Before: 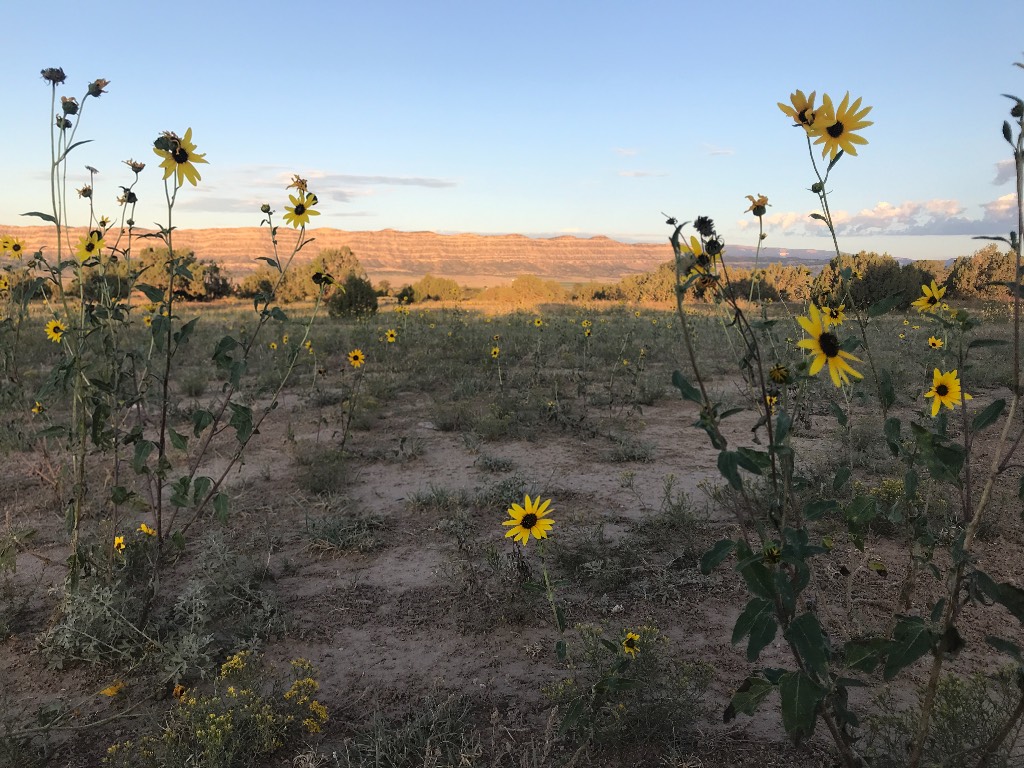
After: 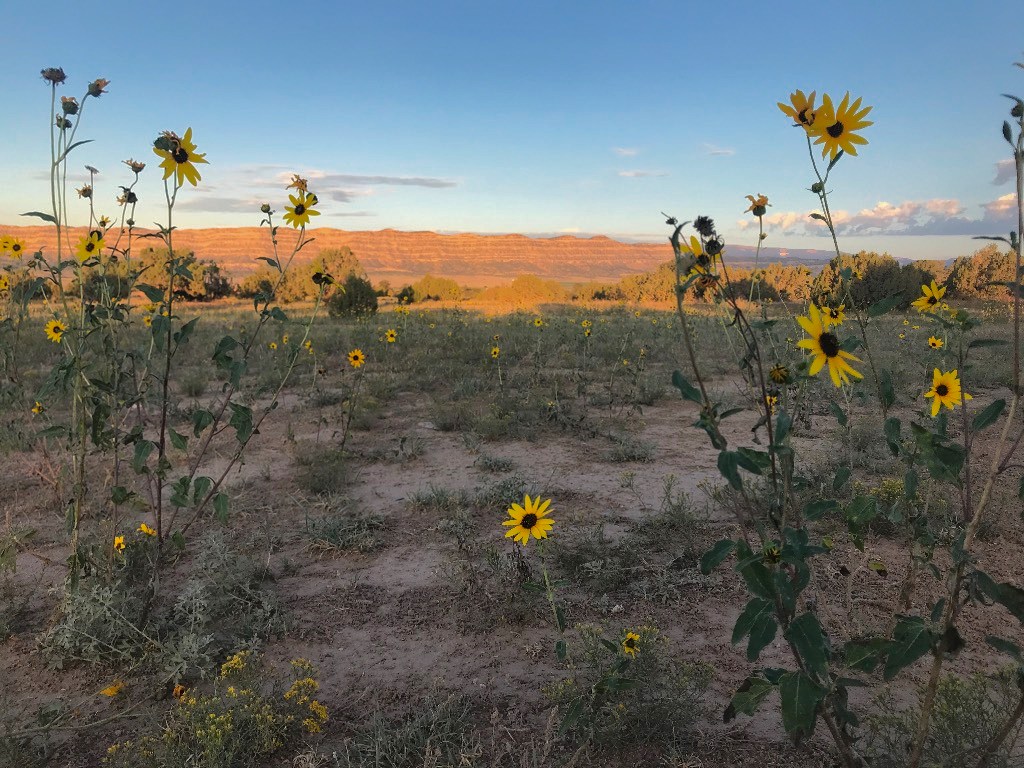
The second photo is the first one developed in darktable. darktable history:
shadows and highlights: shadows 40, highlights -60
color zones: curves: ch0 [(0, 0.5) (0.143, 0.5) (0.286, 0.5) (0.429, 0.495) (0.571, 0.437) (0.714, 0.44) (0.857, 0.496) (1, 0.5)]
